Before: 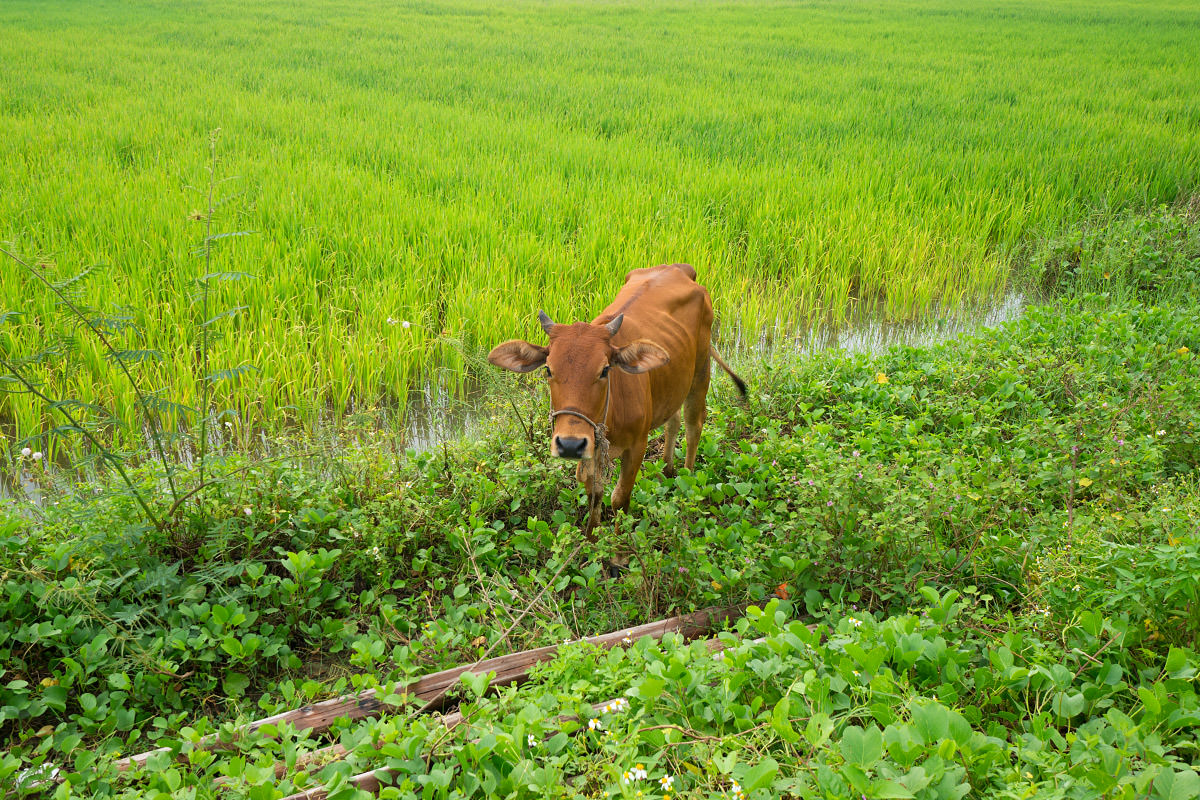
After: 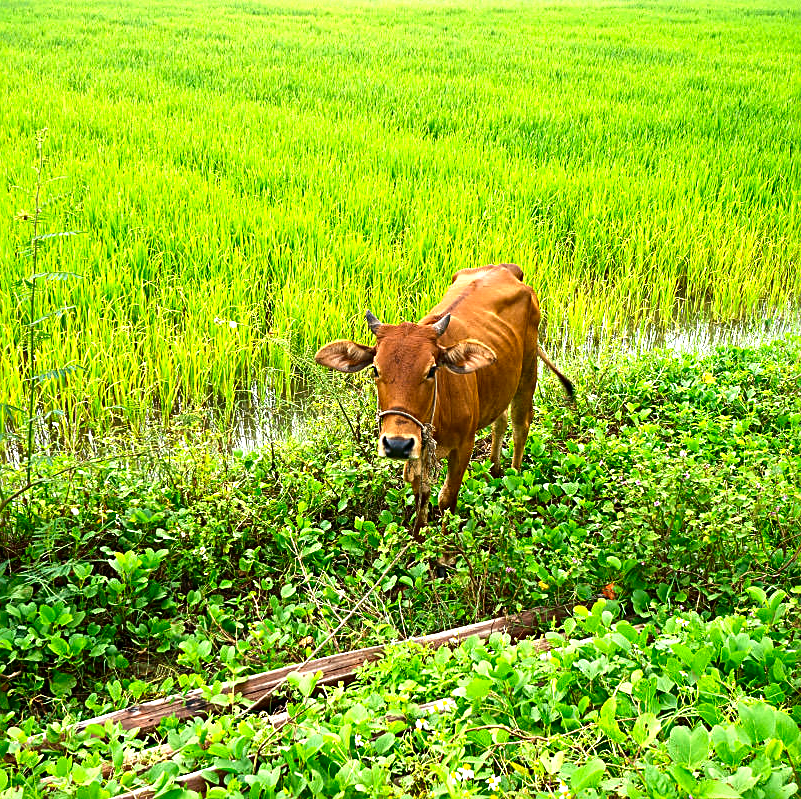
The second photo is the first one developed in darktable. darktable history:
exposure: black level correction 0.001, exposure 0.959 EV, compensate highlight preservation false
crop and rotate: left 14.437%, right 18.788%
shadows and highlights: shadows 25.69, highlights -24.65
contrast brightness saturation: contrast 0.103, brightness -0.276, saturation 0.148
sharpen: radius 2.532, amount 0.629
